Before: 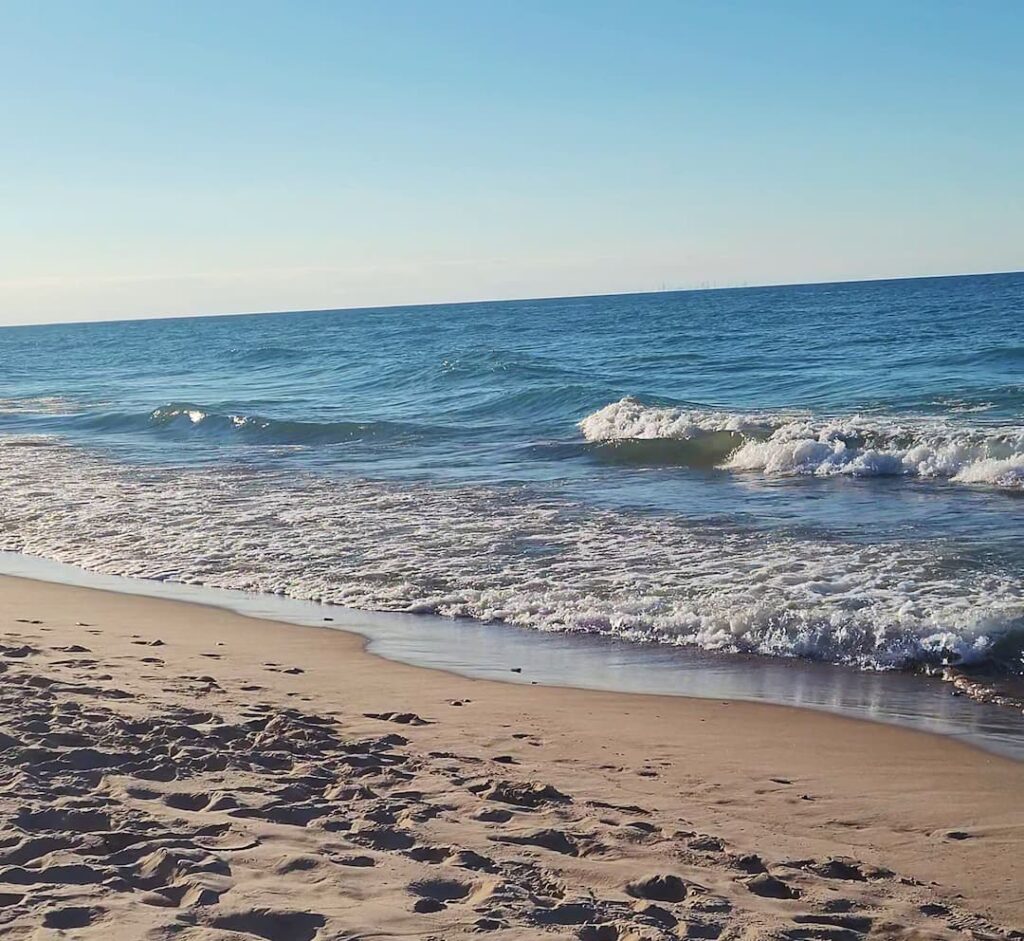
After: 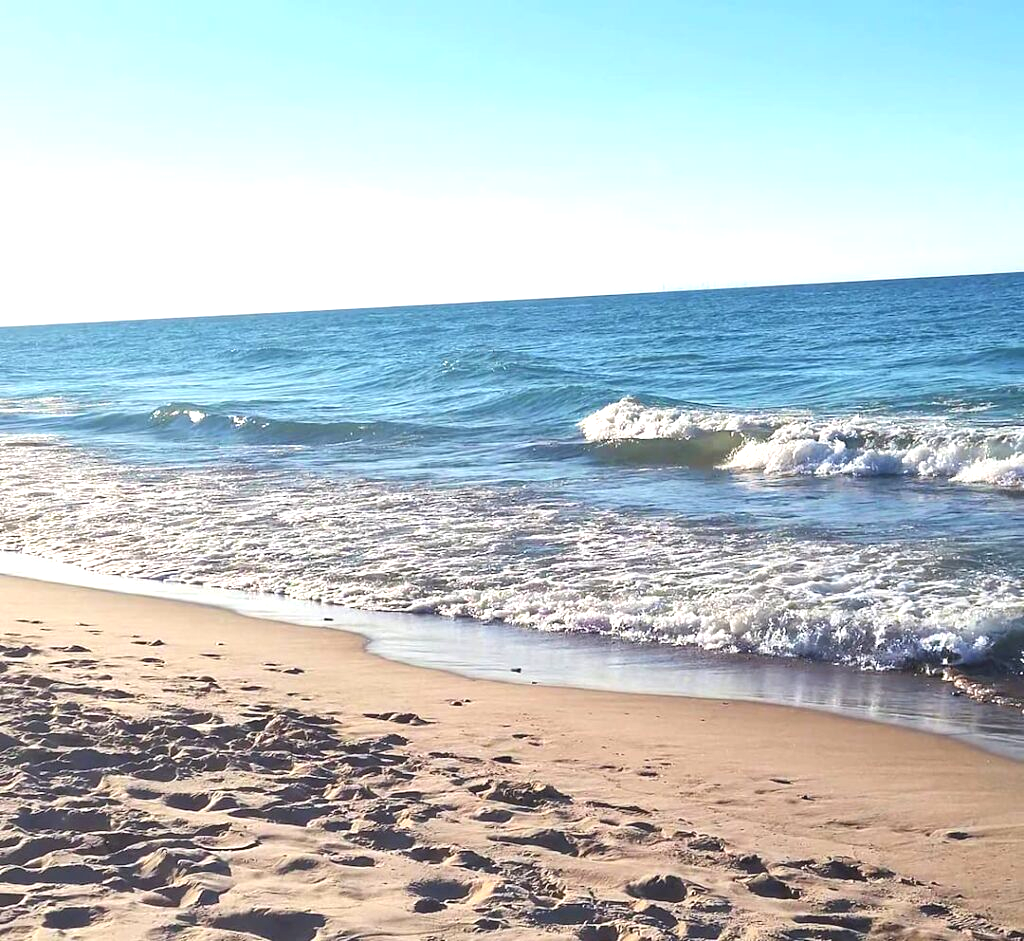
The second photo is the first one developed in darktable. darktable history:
exposure: black level correction 0, exposure 0.893 EV, compensate highlight preservation false
